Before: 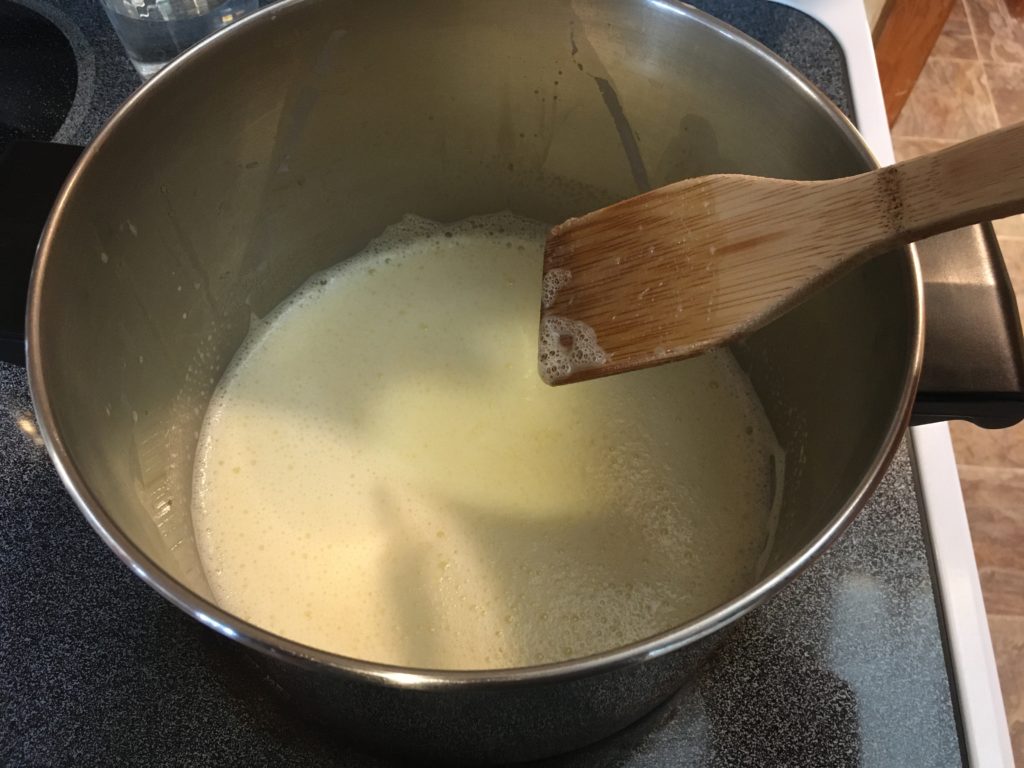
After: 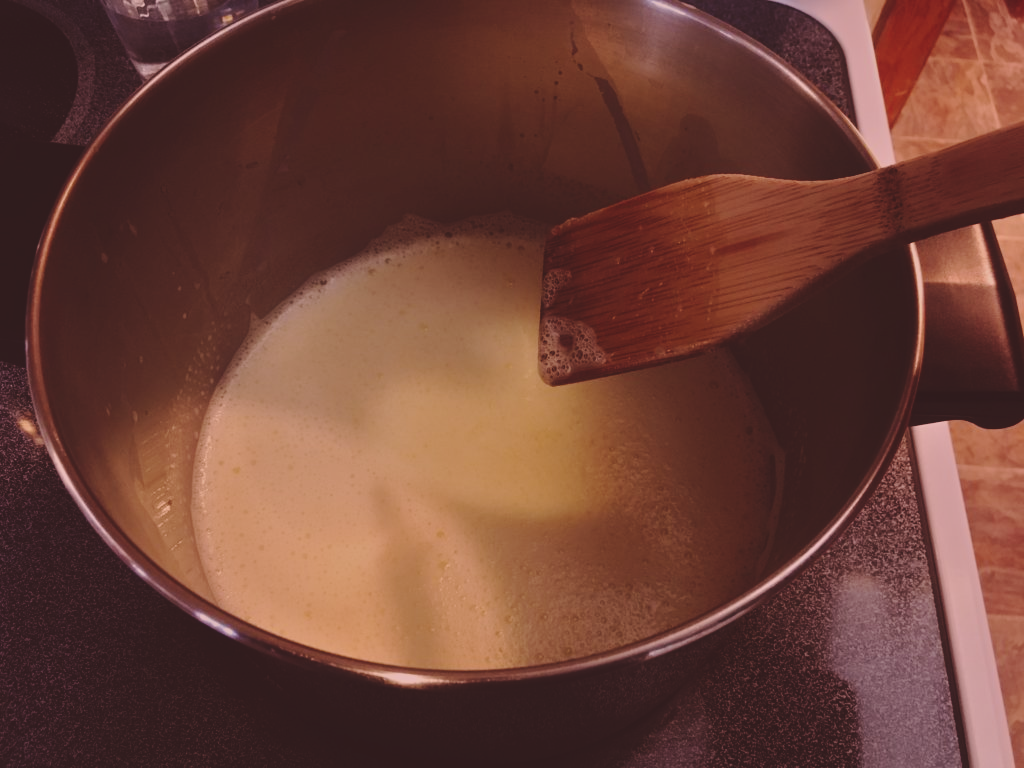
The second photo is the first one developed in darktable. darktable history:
tone equalizer: -8 EV -2 EV, -7 EV -2 EV, -6 EV -2 EV, -5 EV -2 EV, -4 EV -2 EV, -3 EV -2 EV, -2 EV -2 EV, -1 EV -1.63 EV, +0 EV -2 EV
rgb levels: mode RGB, independent channels, levels [[0, 0.474, 1], [0, 0.5, 1], [0, 0.5, 1]]
base curve: curves: ch0 [(0, 0) (0.036, 0.037) (0.121, 0.228) (0.46, 0.76) (0.859, 0.983) (1, 1)], preserve colors none
exposure: black level correction -0.062, exposure -0.05 EV, compensate highlight preservation false
color correction: highlights a* 12.23, highlights b* 5.41
